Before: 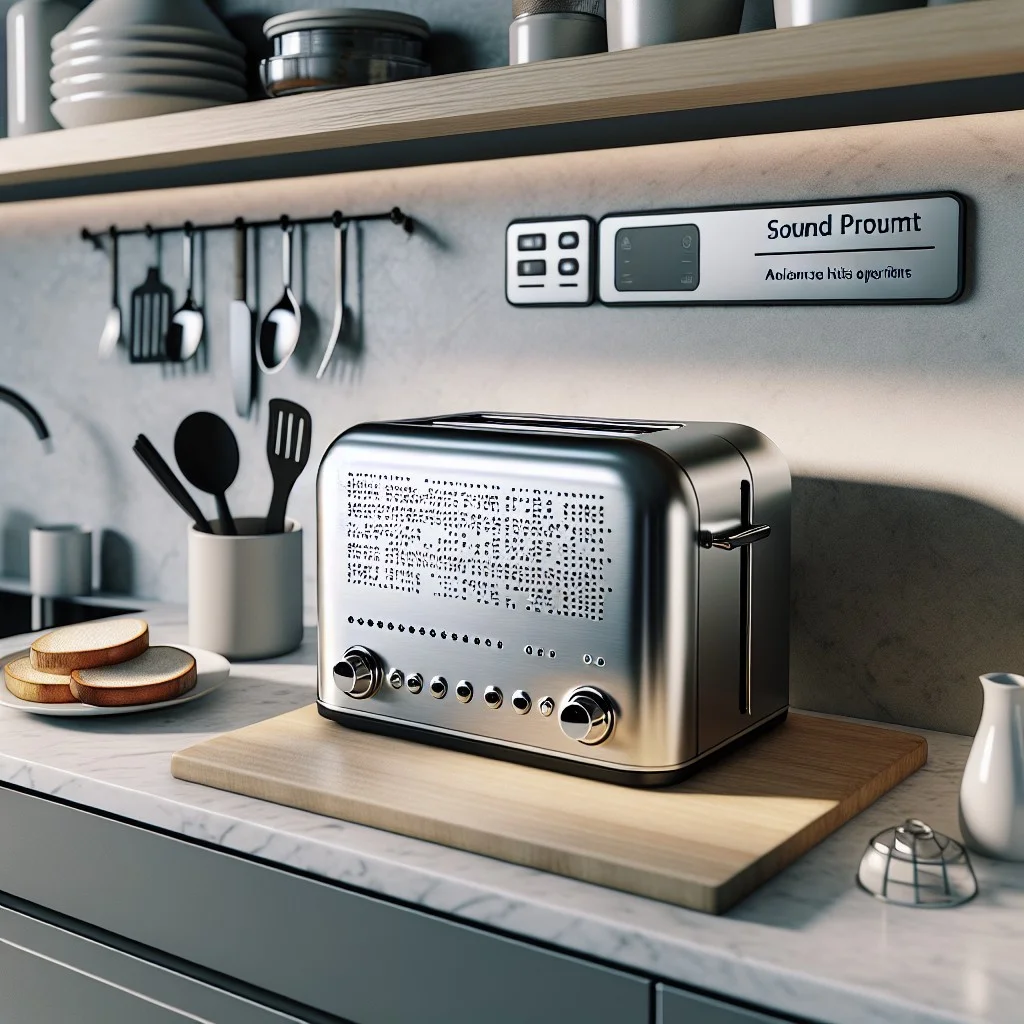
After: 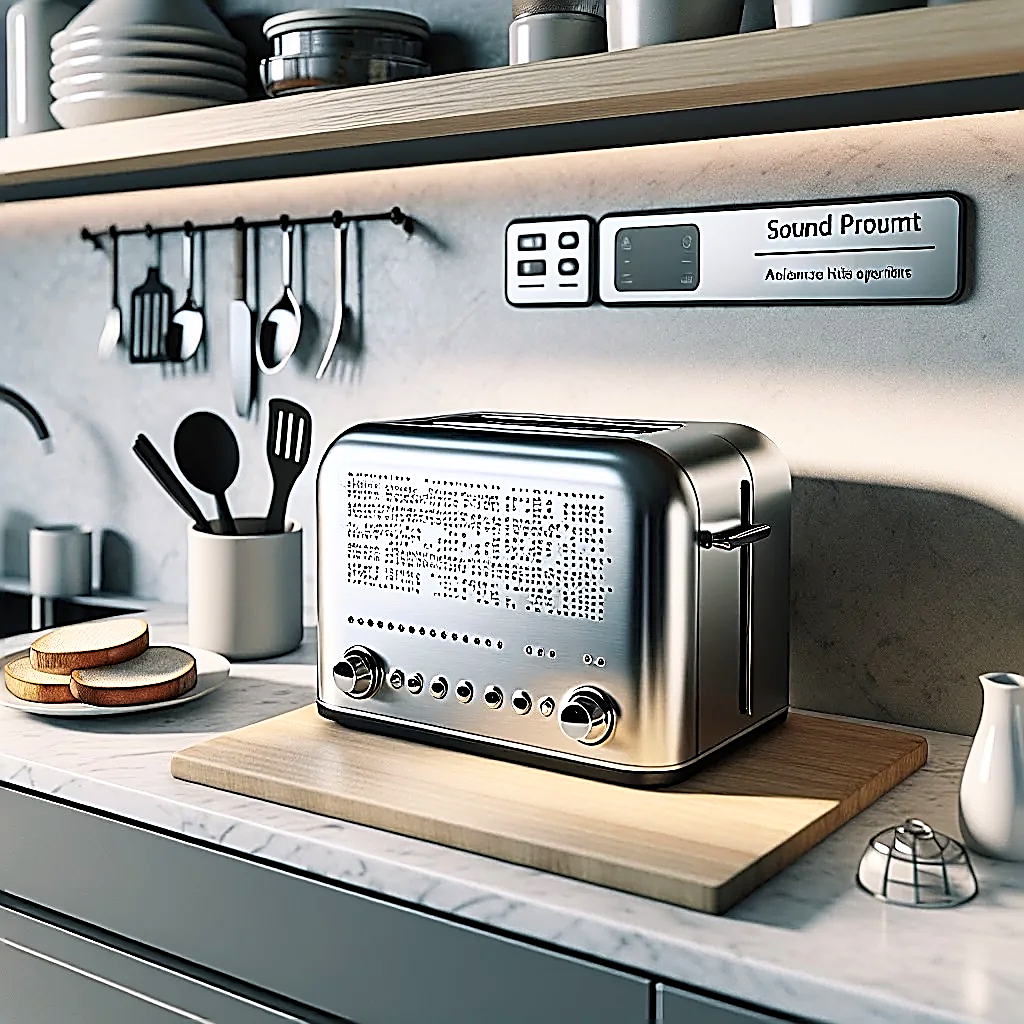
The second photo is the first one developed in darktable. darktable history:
base curve: curves: ch0 [(0, 0) (0.688, 0.865) (1, 1)]
sharpen: amount 1.859
